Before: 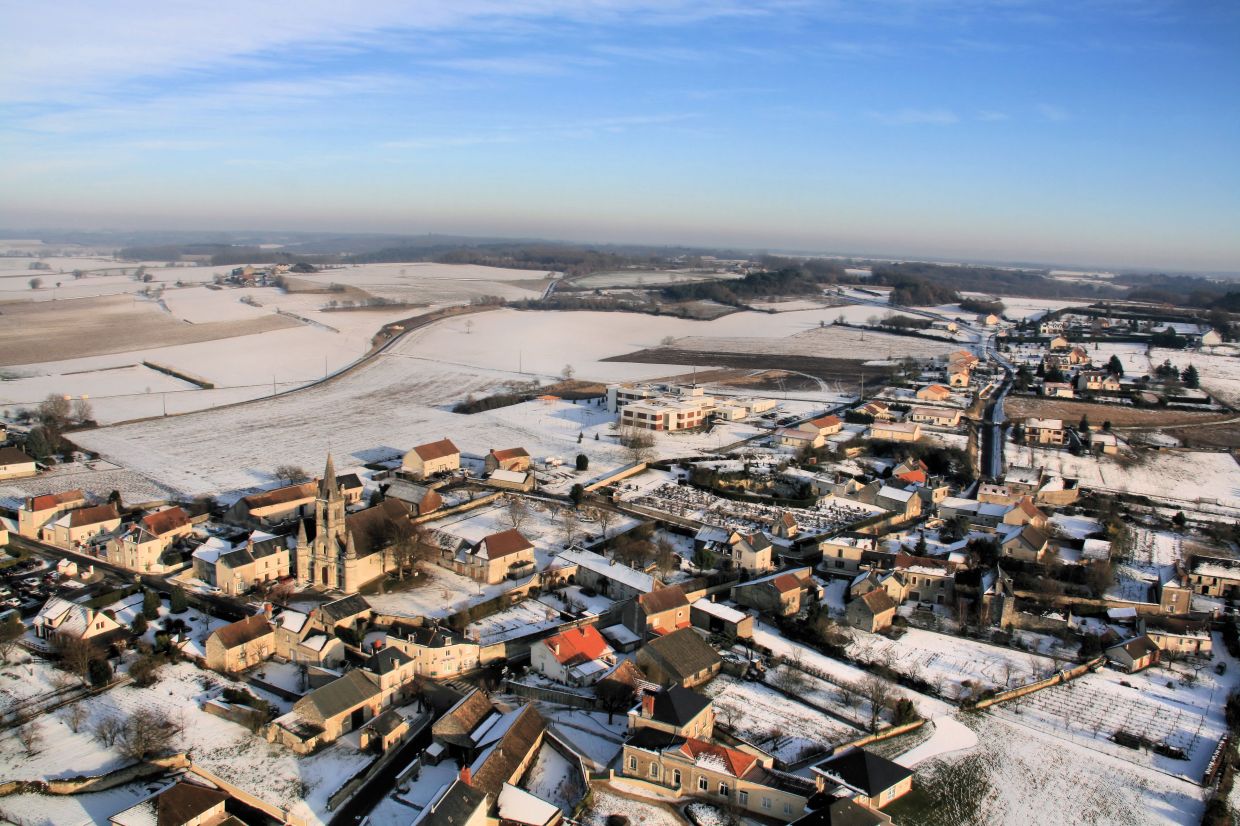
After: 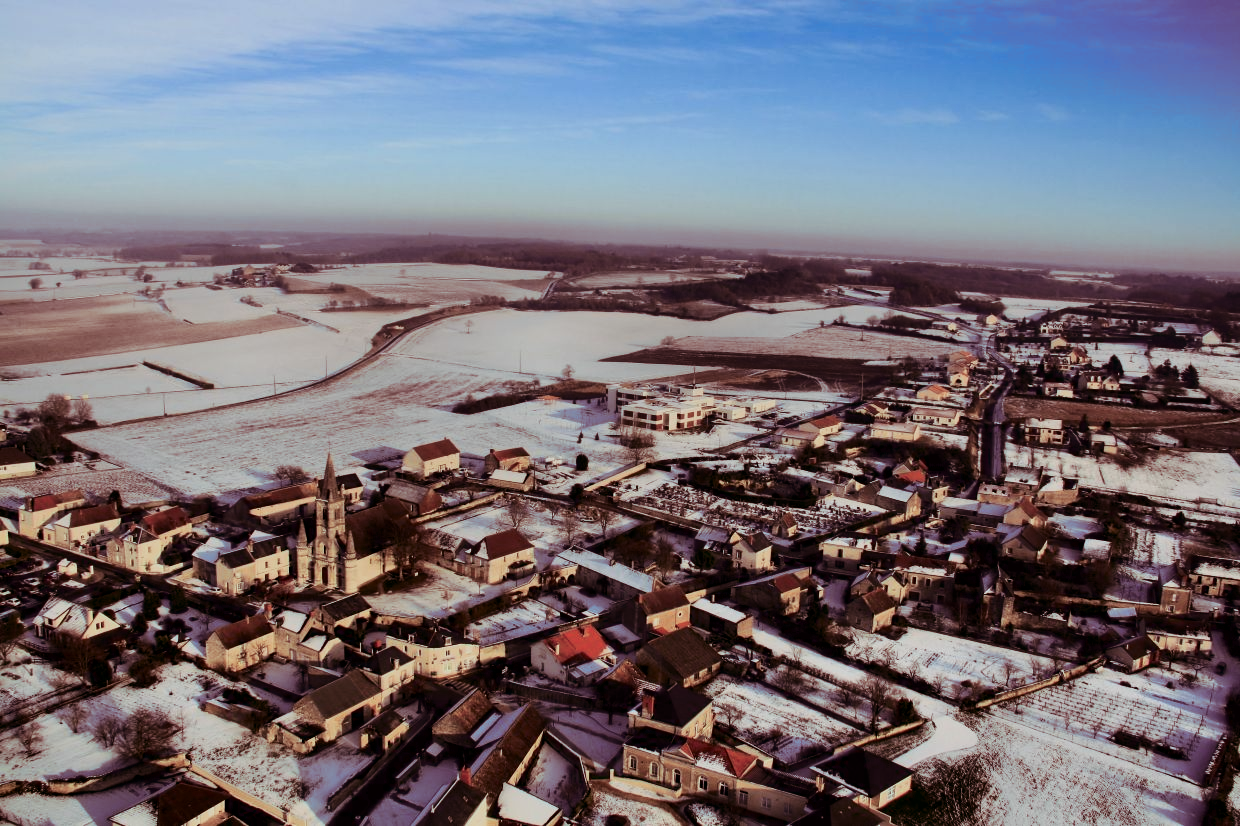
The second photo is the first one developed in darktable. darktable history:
color balance rgb: shadows lift › chroma 1%, shadows lift › hue 113°, highlights gain › chroma 0.2%, highlights gain › hue 333°, perceptual saturation grading › global saturation 20%, perceptual saturation grading › highlights -50%, perceptual saturation grading › shadows 25%, contrast -20%
split-toning: on, module defaults
contrast brightness saturation: contrast 0.24, brightness -0.24, saturation 0.14
color calibration: illuminant Planckian (black body), adaptation linear Bradford (ICC v4), x 0.364, y 0.367, temperature 4417.56 K, saturation algorithm version 1 (2020)
color correction: highlights a* -0.95, highlights b* 4.5, shadows a* 3.55
